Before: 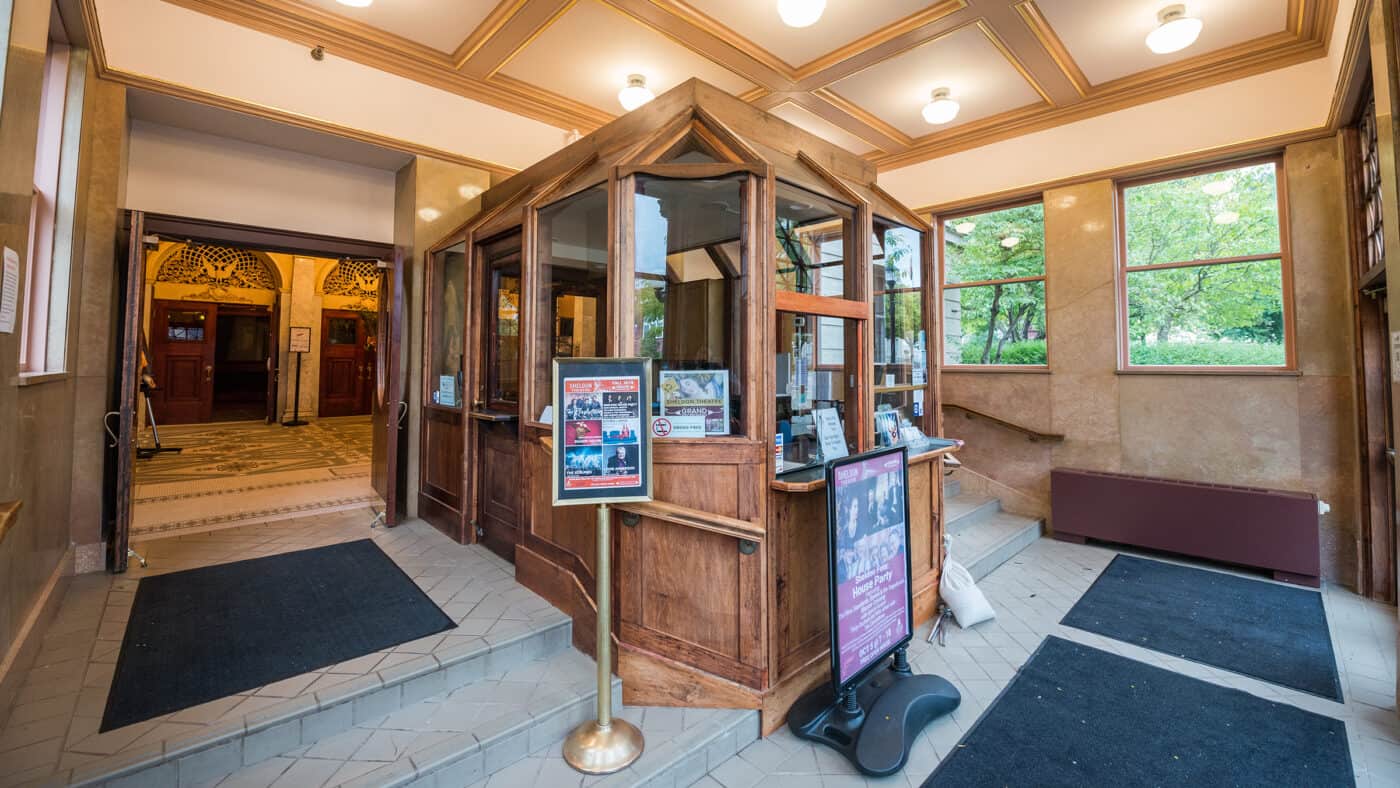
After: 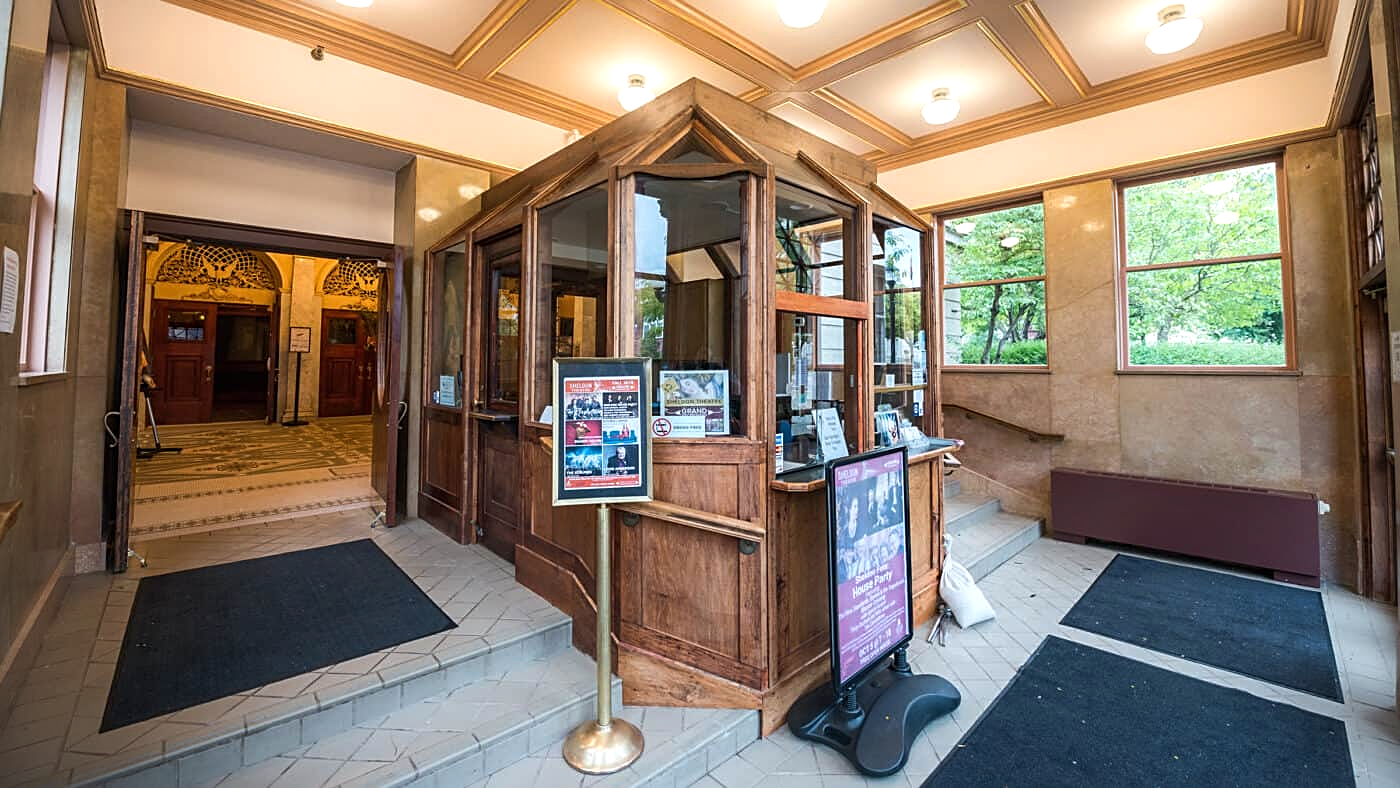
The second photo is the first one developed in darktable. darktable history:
tone equalizer: -8 EV -0.001 EV, -7 EV 0.001 EV, -6 EV -0.002 EV, -5 EV -0.003 EV, -4 EV -0.062 EV, -3 EV -0.222 EV, -2 EV -0.267 EV, -1 EV 0.105 EV, +0 EV 0.303 EV
sharpen: on, module defaults
vignetting: fall-off start 91.19%
